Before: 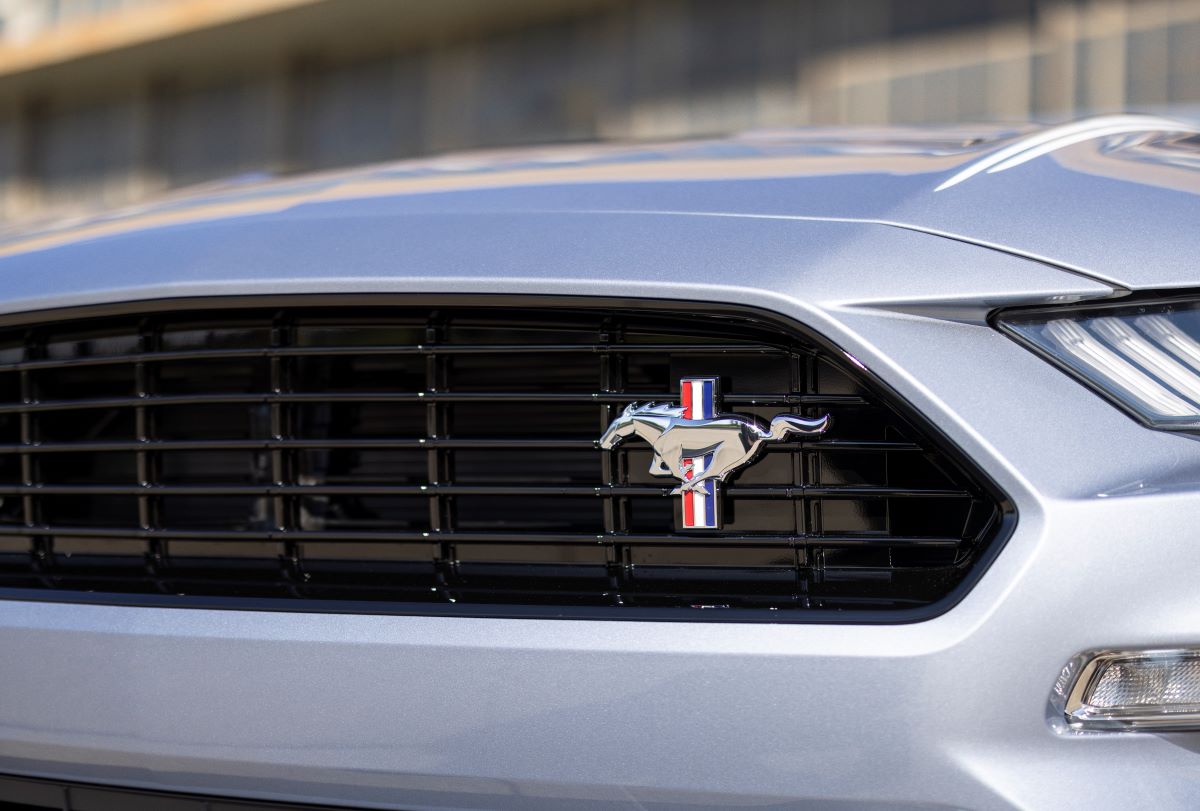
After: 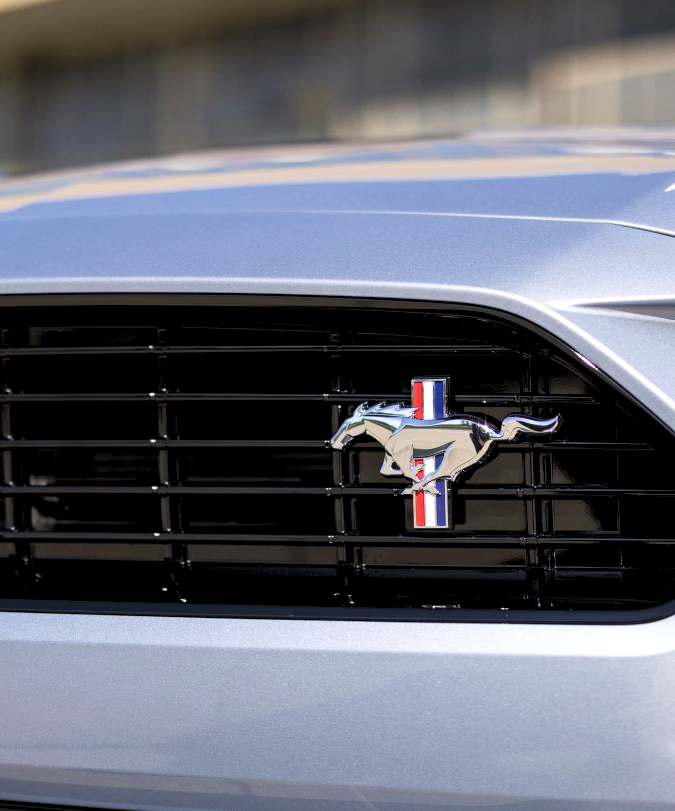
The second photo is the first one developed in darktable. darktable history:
crop and rotate: left 22.457%, right 21.248%
velvia: strength 6.1%
levels: white 99.98%, levels [0.073, 0.497, 0.972]
